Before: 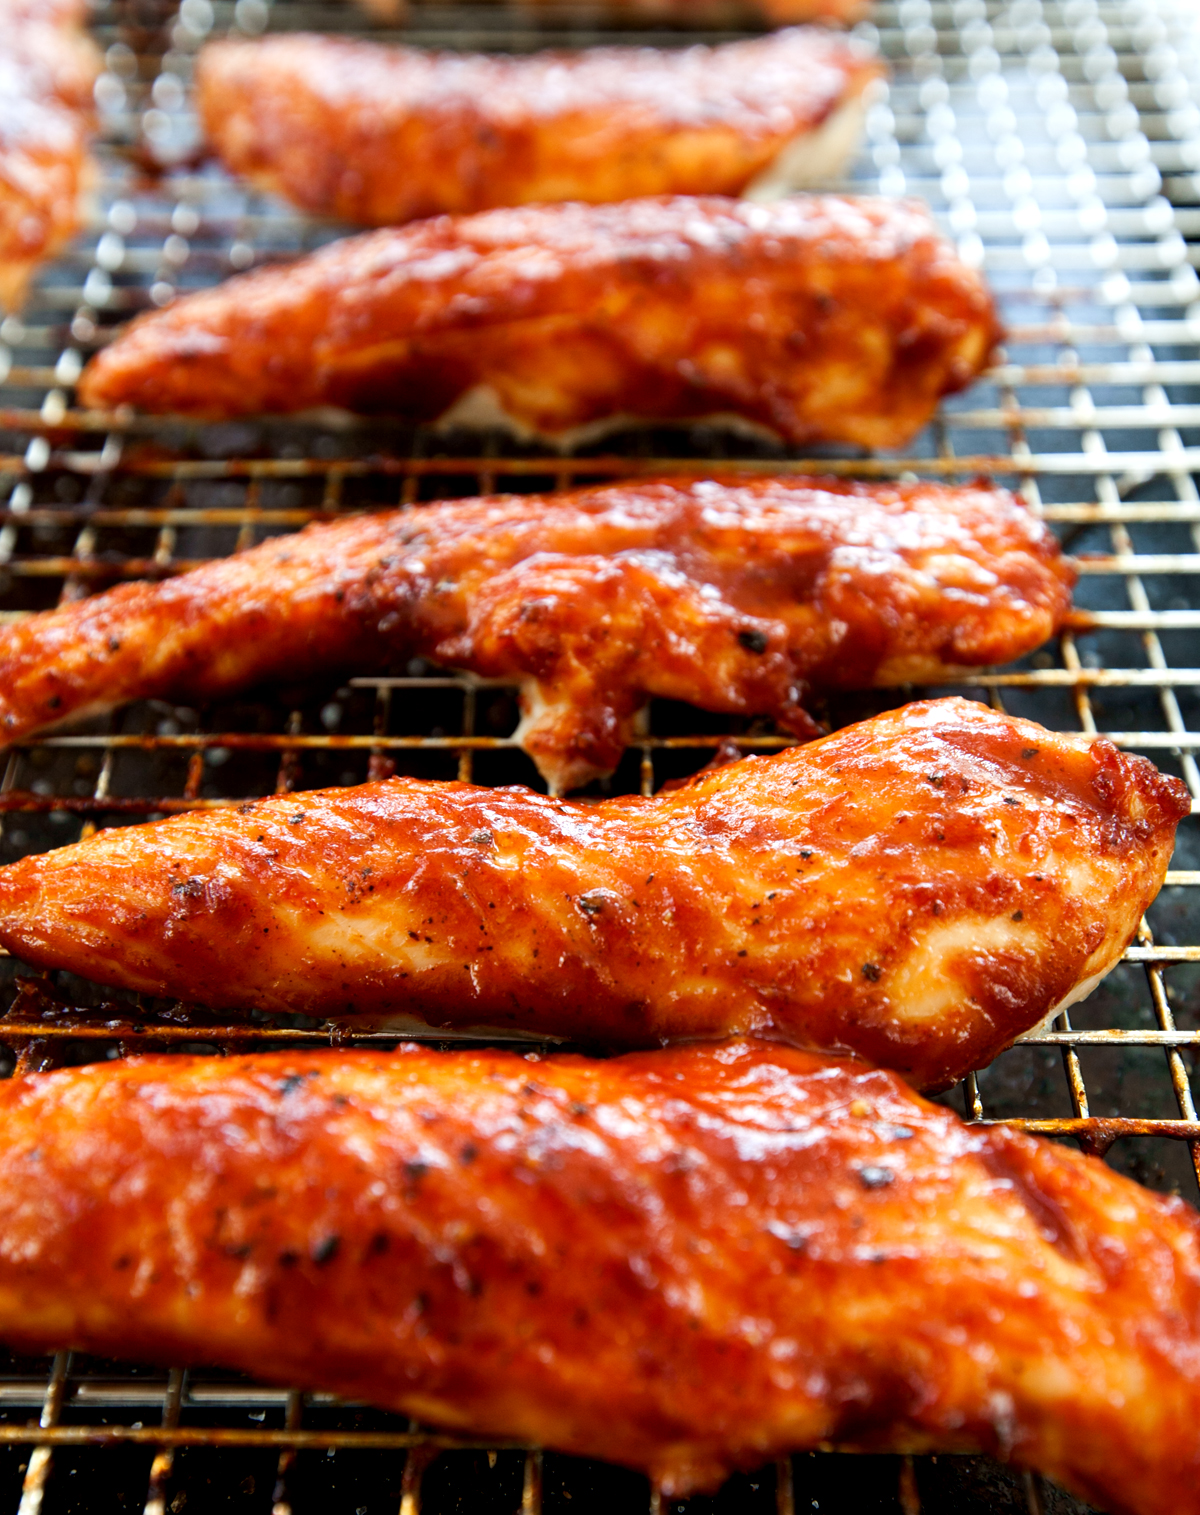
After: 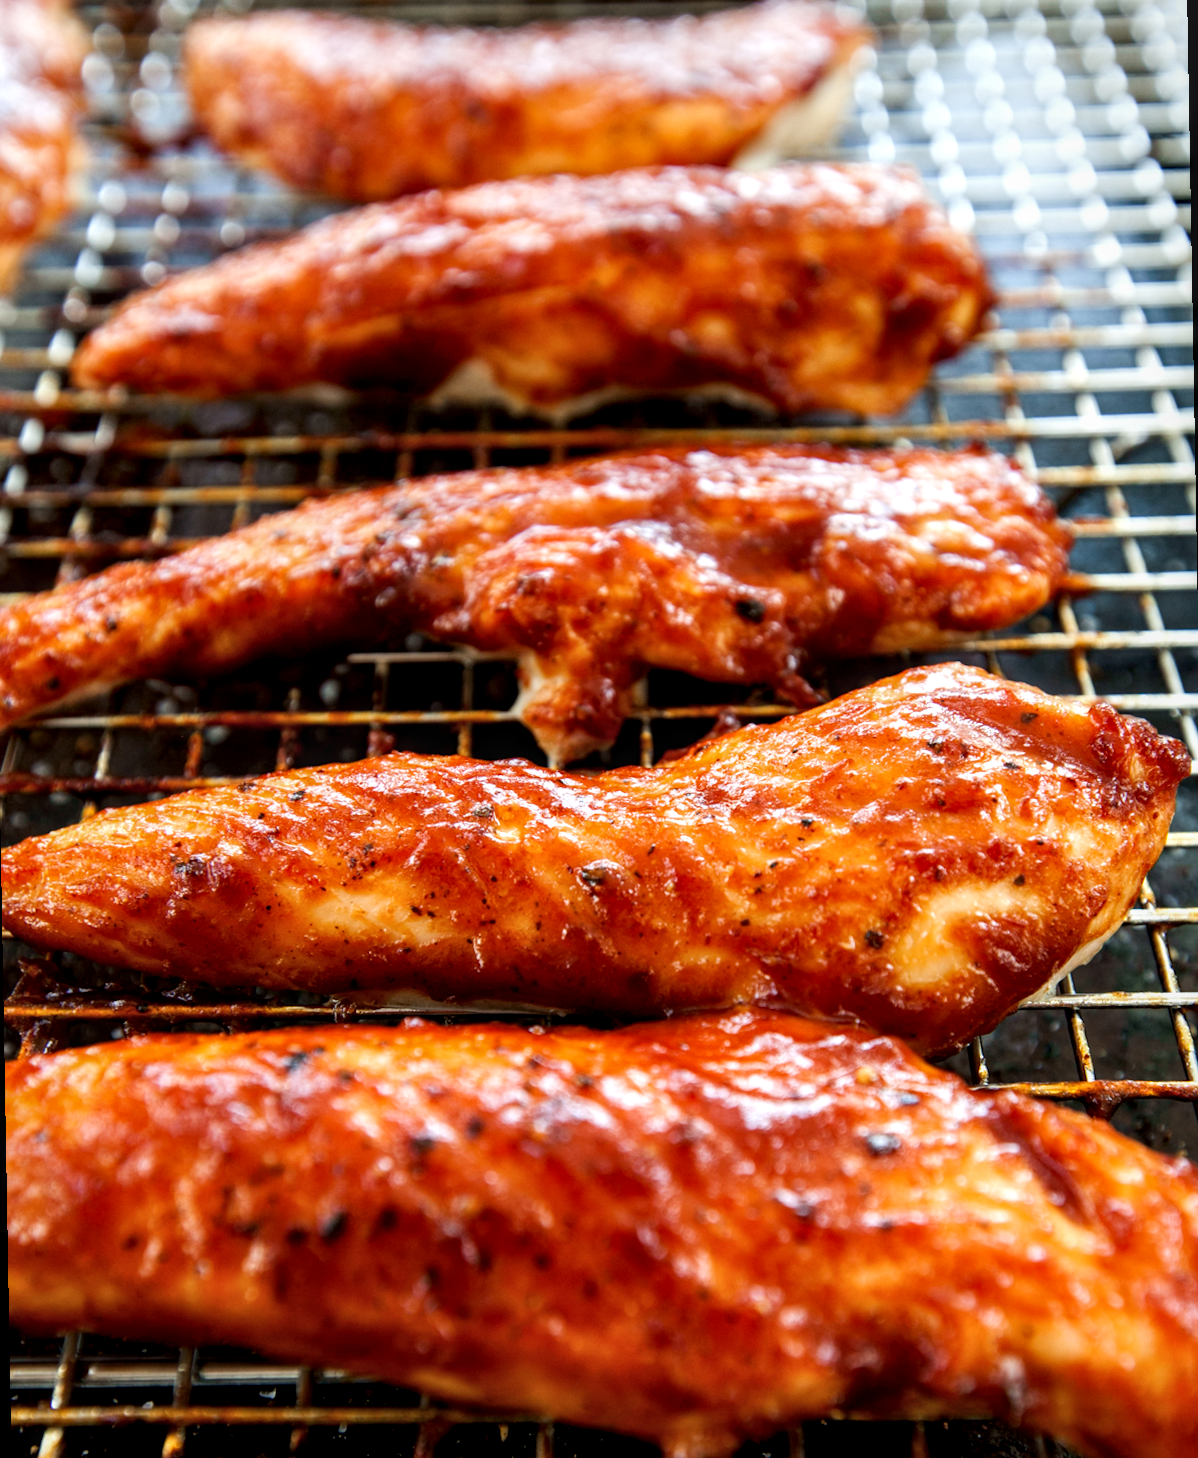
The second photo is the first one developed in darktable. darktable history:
rotate and perspective: rotation -1°, crop left 0.011, crop right 0.989, crop top 0.025, crop bottom 0.975
local contrast: detail 130%
